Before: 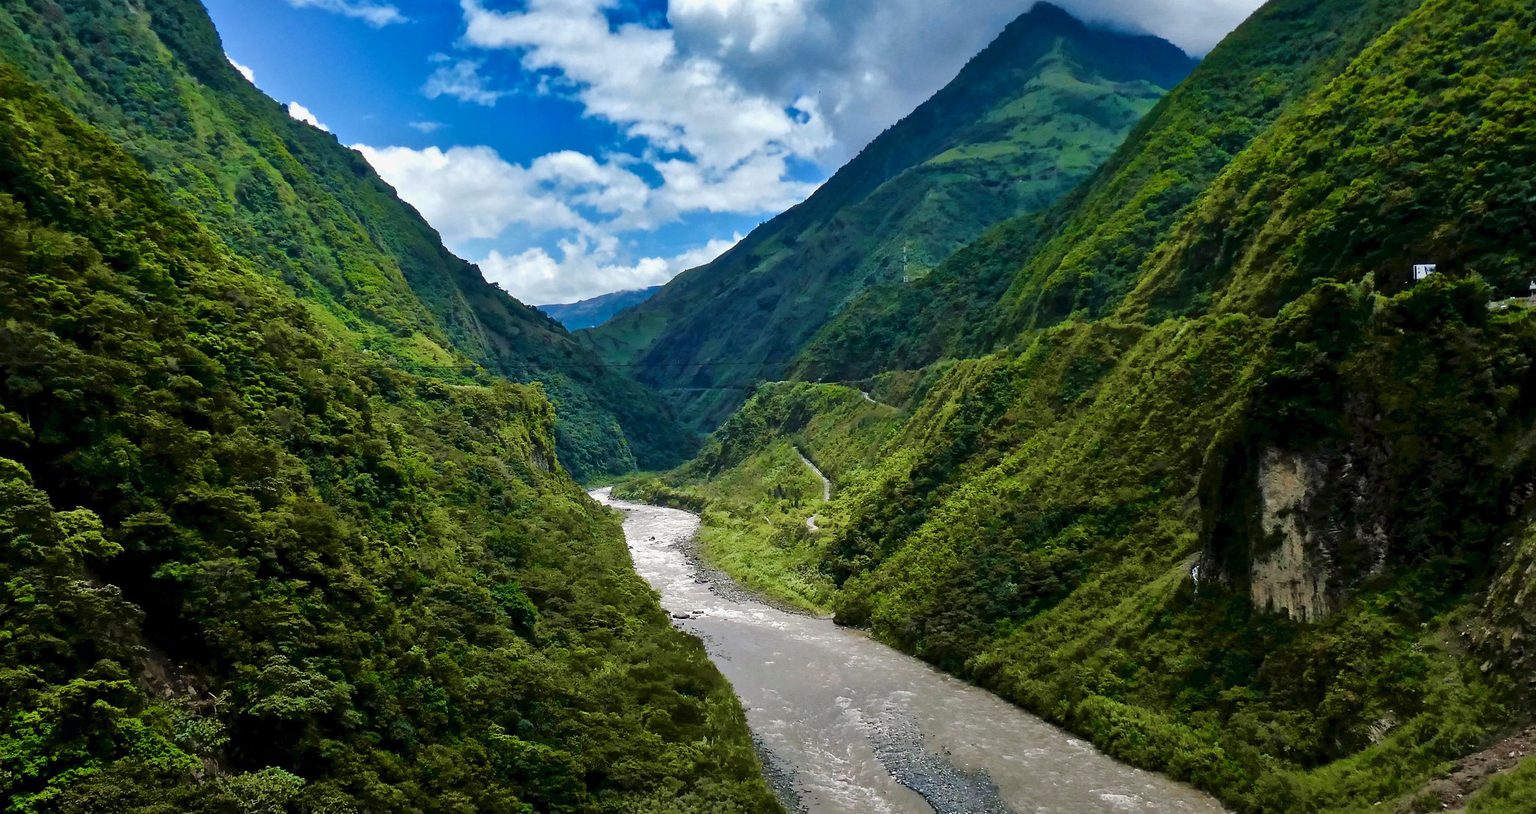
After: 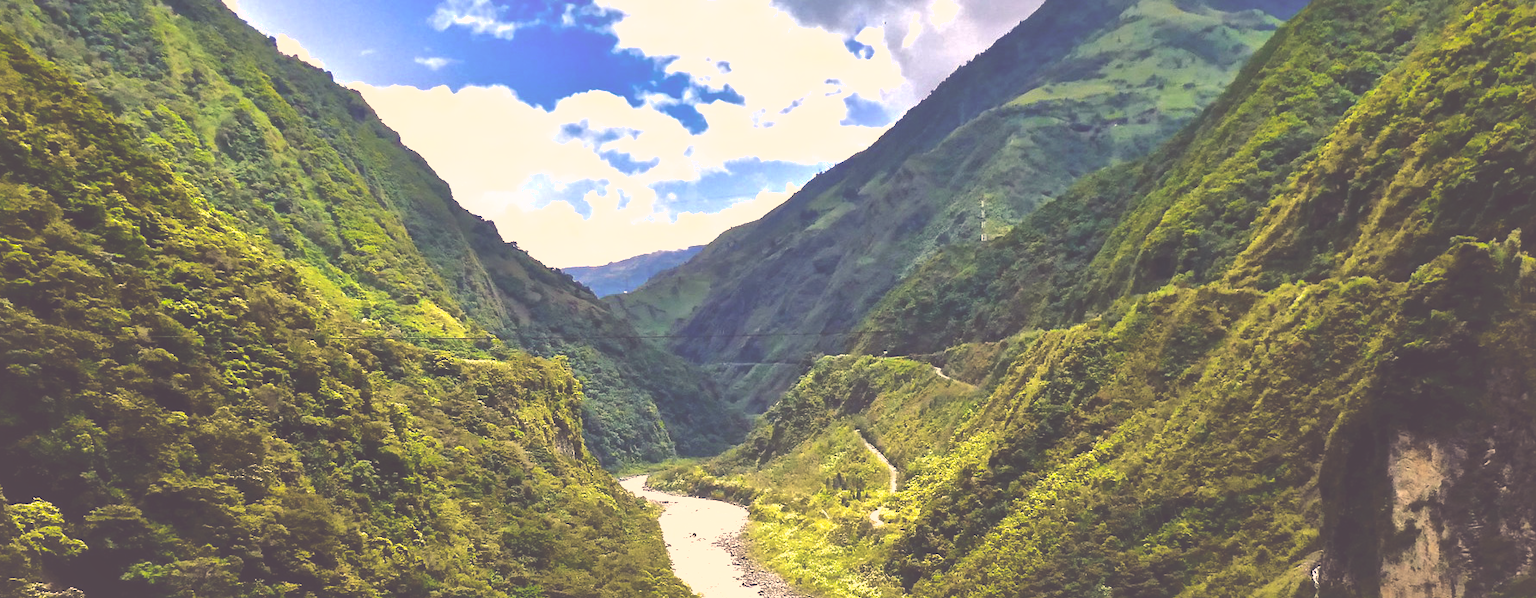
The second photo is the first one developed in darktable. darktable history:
contrast equalizer: y [[0.5, 0.501, 0.532, 0.538, 0.54, 0.541], [0.5 ×6], [0.5 ×6], [0 ×6], [0 ×6]], mix -0.293
color correction: highlights a* 19.91, highlights b* 27.68, shadows a* 3.5, shadows b* -16.87, saturation 0.747
exposure: black level correction -0.03, compensate exposure bias true, compensate highlight preservation false
crop: left 3.107%, top 8.847%, right 9.627%, bottom 27.014%
contrast brightness saturation: contrast 0.029, brightness -0.035
shadows and highlights: highlights color adjustment 53.02%
